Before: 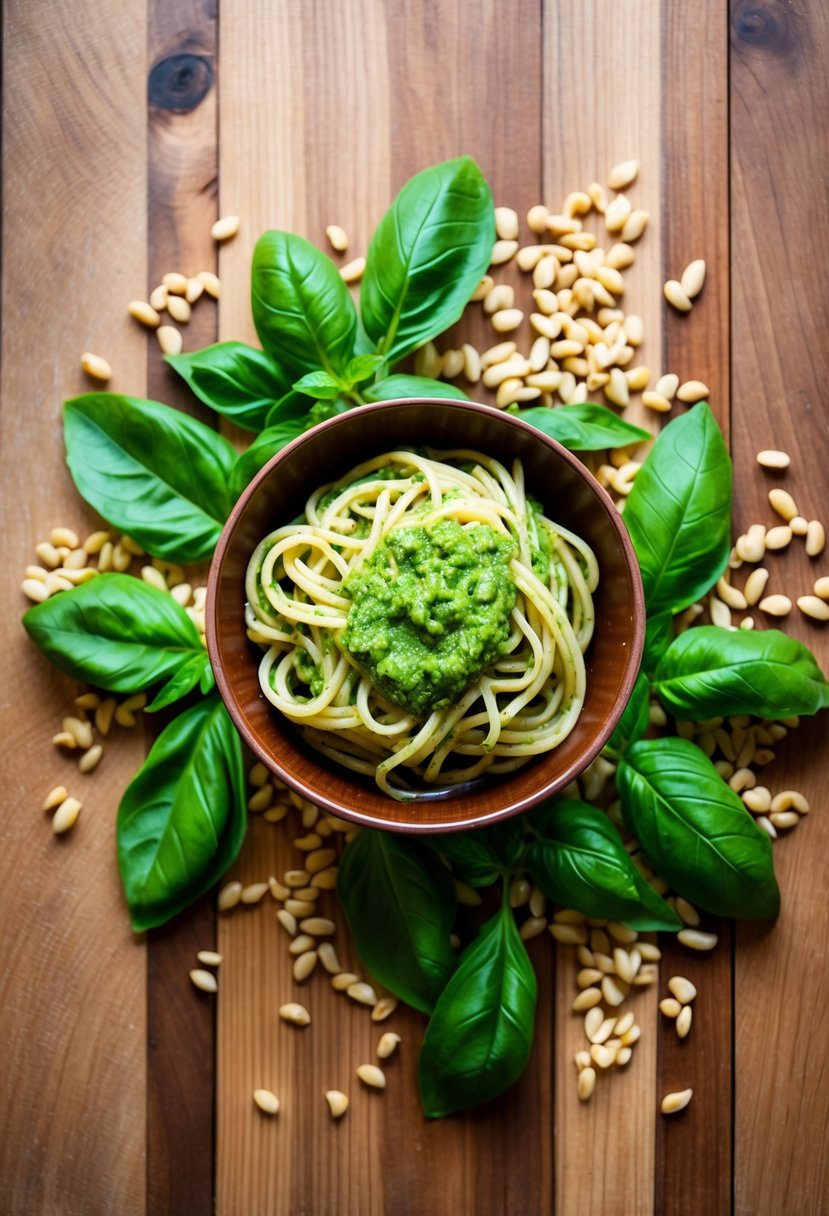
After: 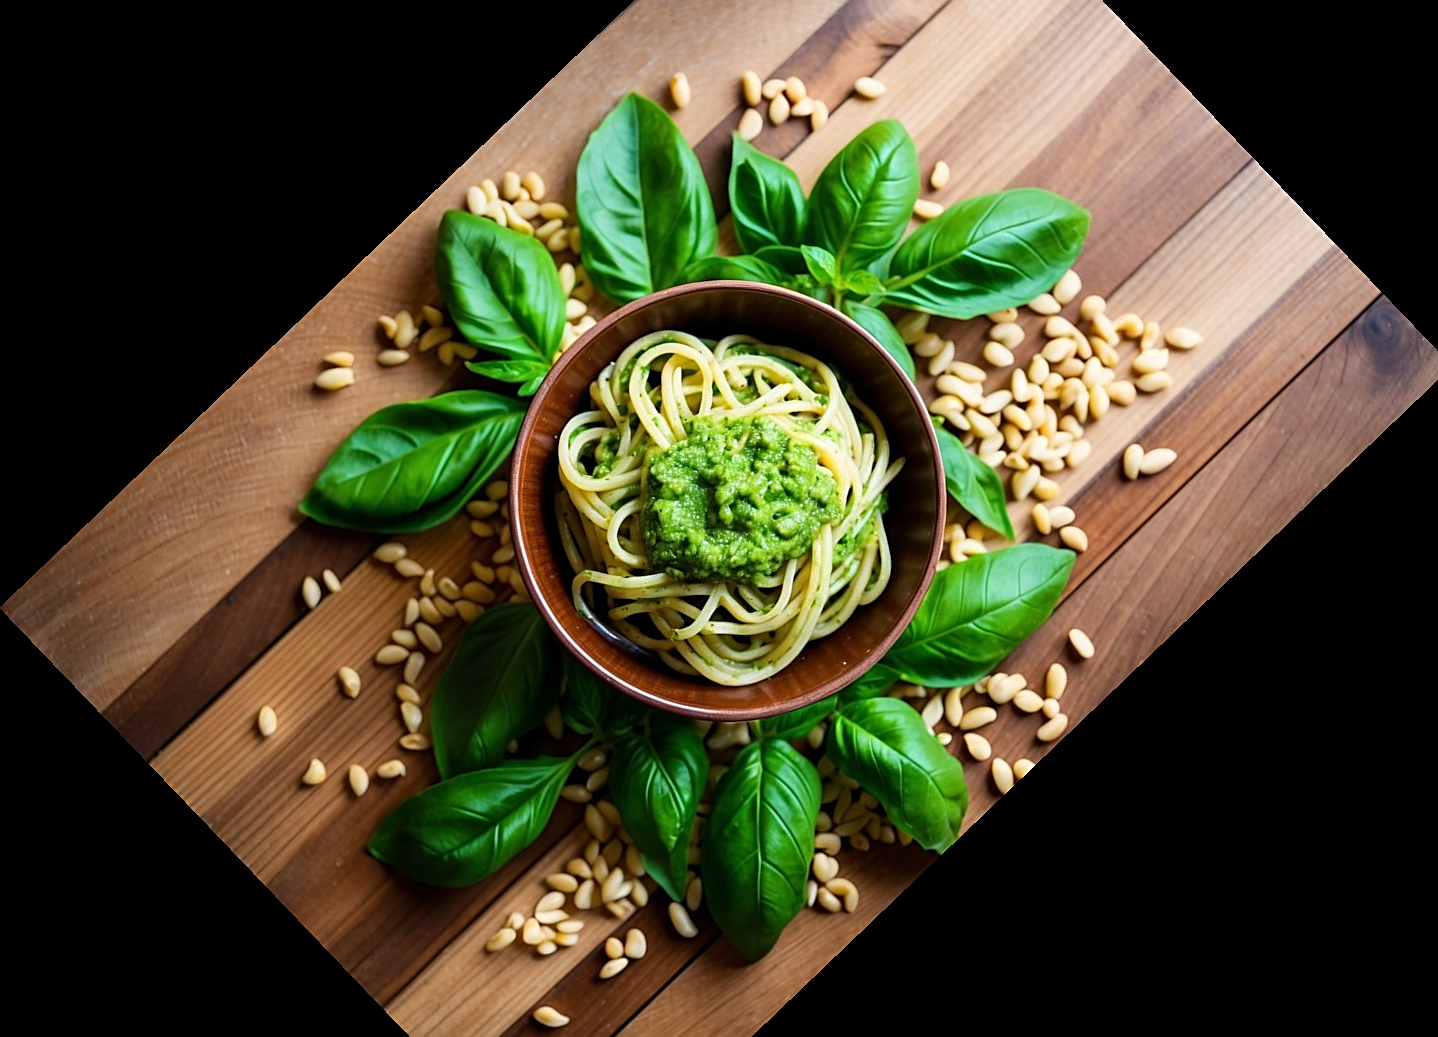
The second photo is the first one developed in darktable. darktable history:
sharpen: on, module defaults
crop and rotate: angle -46.26°, top 16.234%, right 0.912%, bottom 11.704%
